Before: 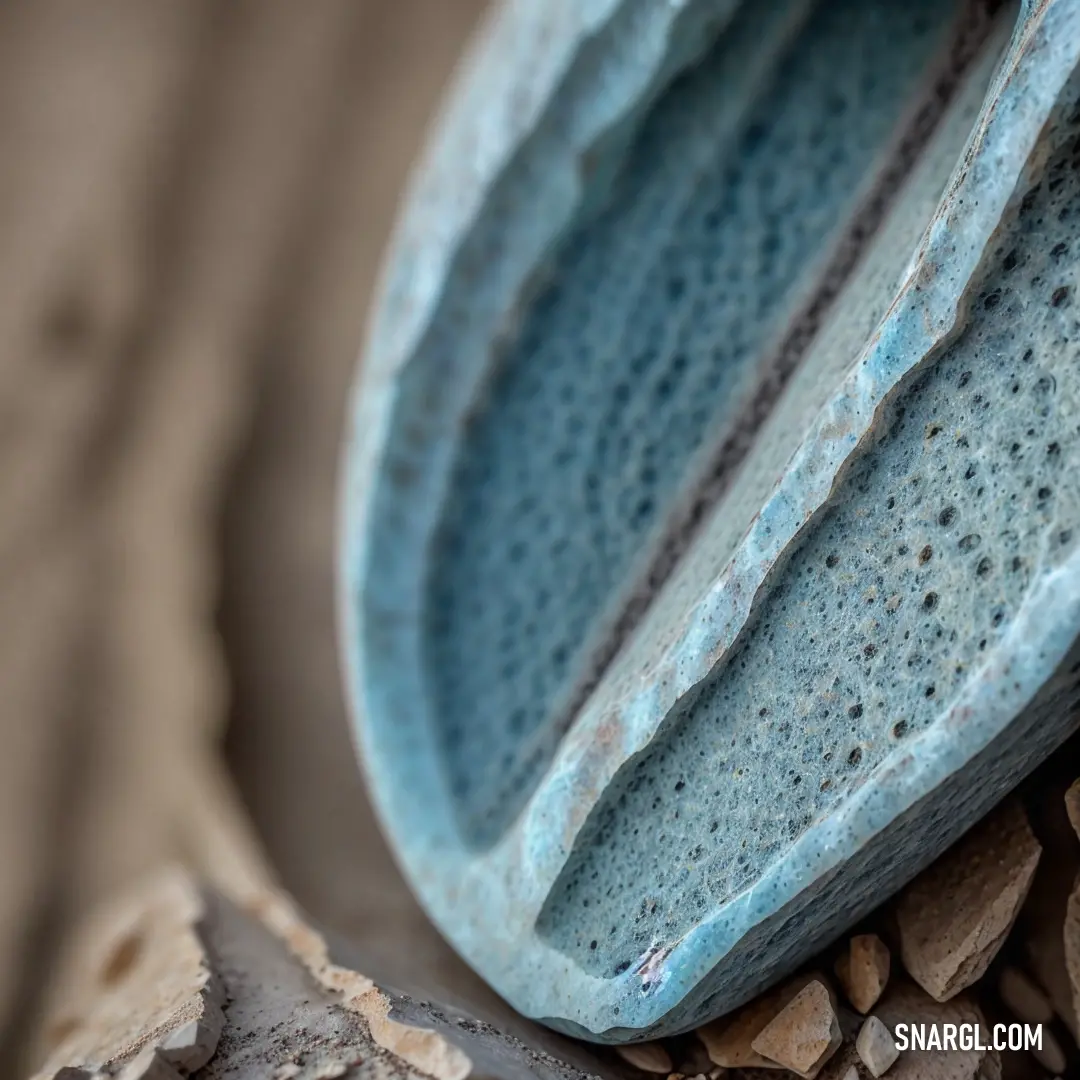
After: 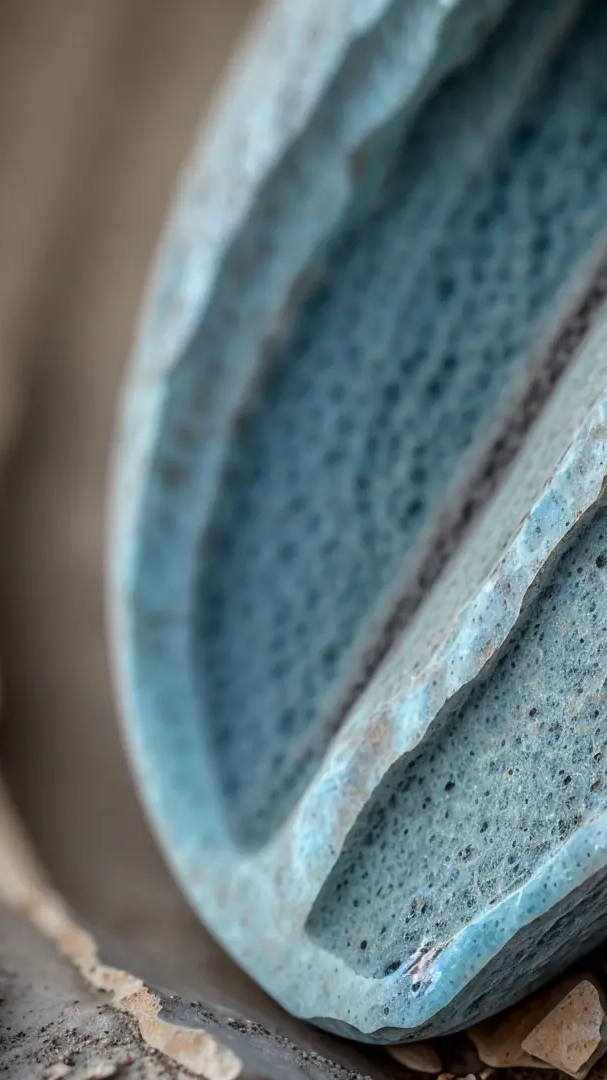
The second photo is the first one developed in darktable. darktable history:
crop: left 21.307%, right 22.479%
shadows and highlights: shadows -30.07, highlights 30.24
